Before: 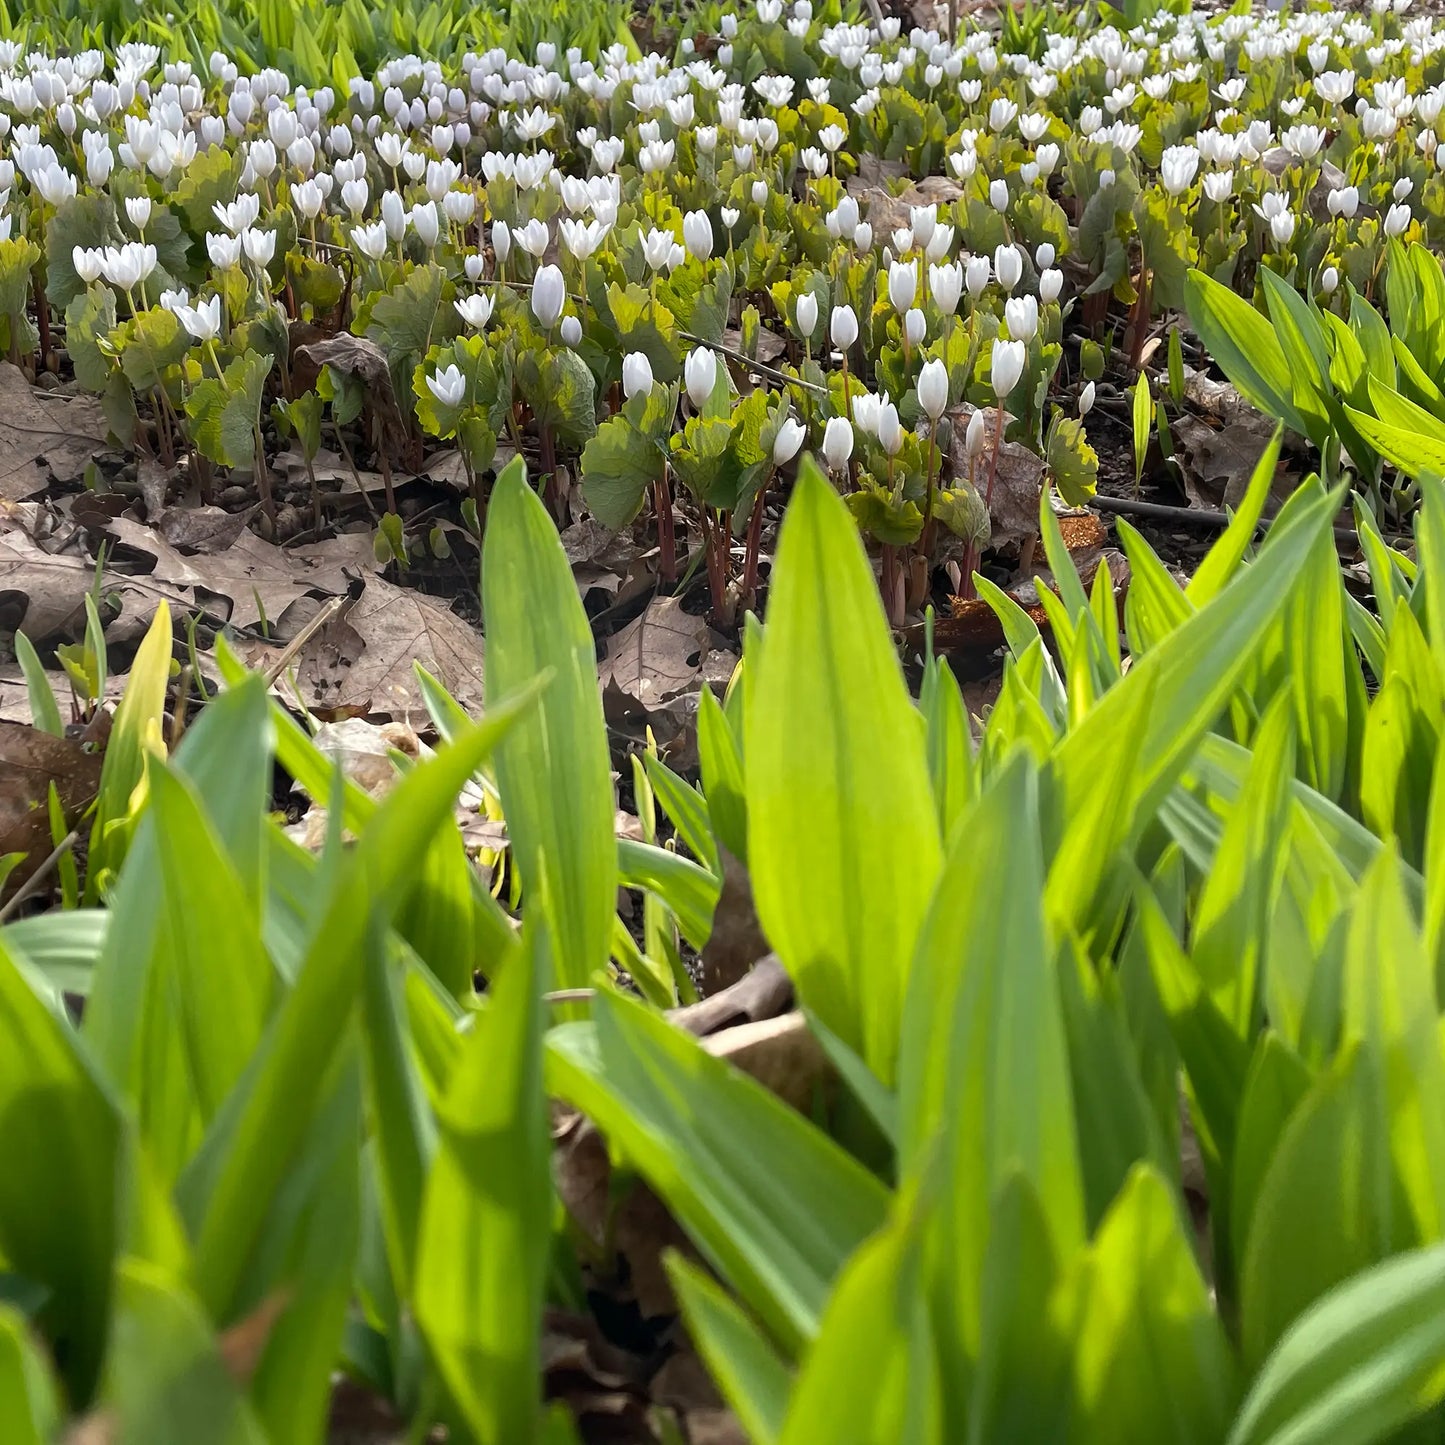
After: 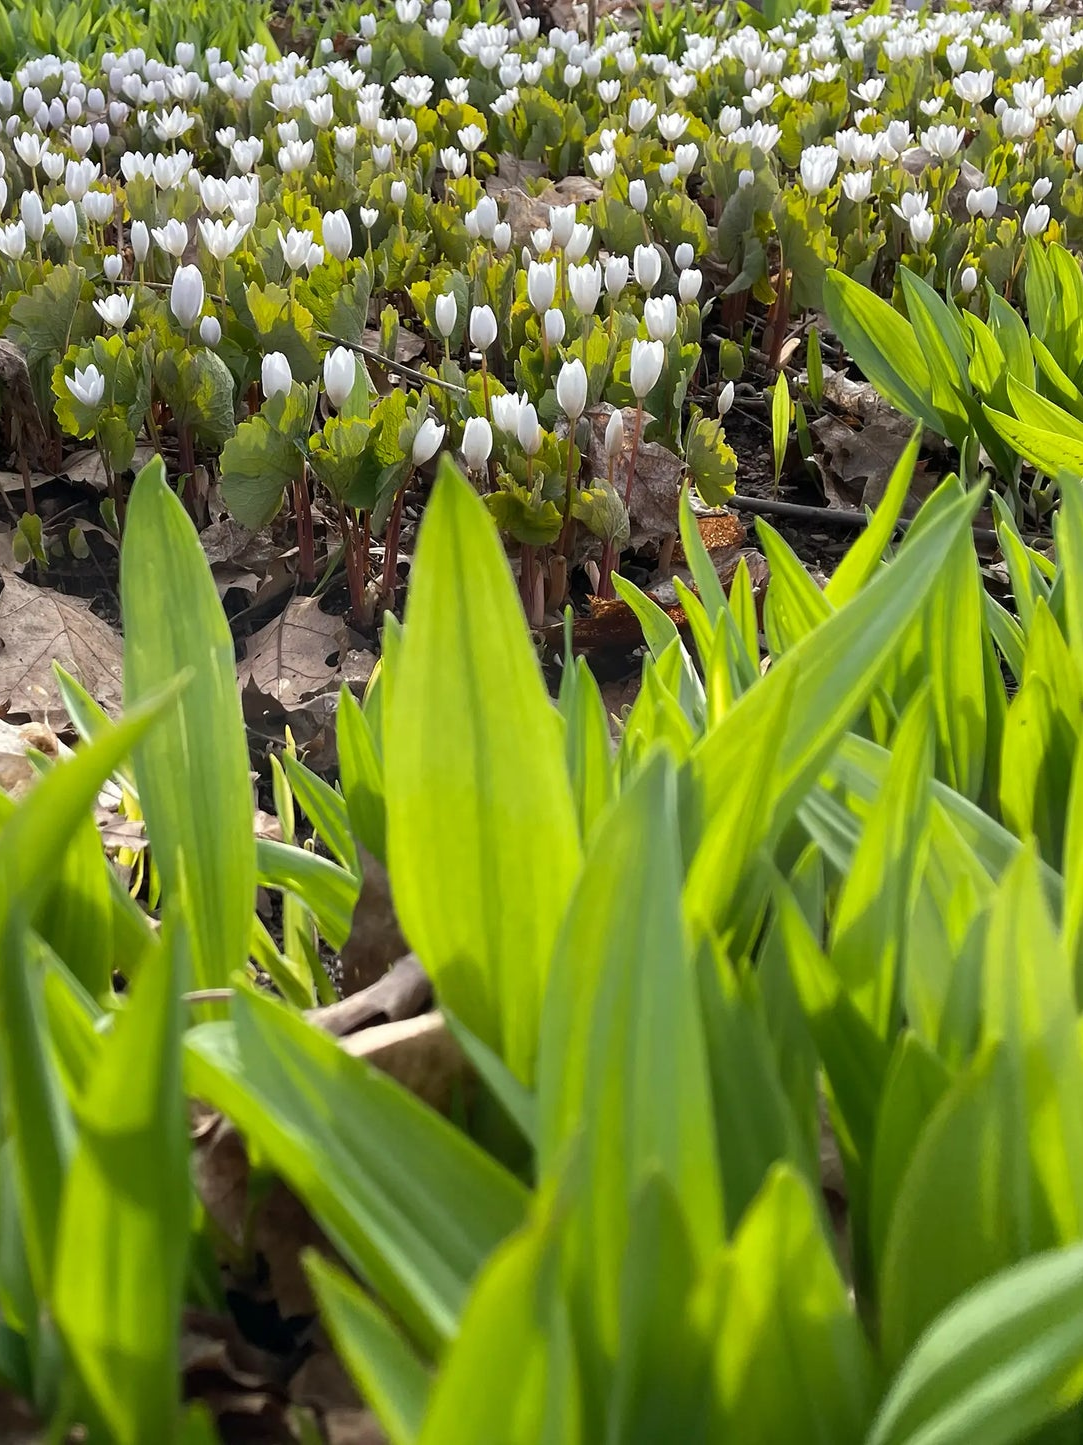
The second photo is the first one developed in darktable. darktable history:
crop and rotate: left 25.026%
